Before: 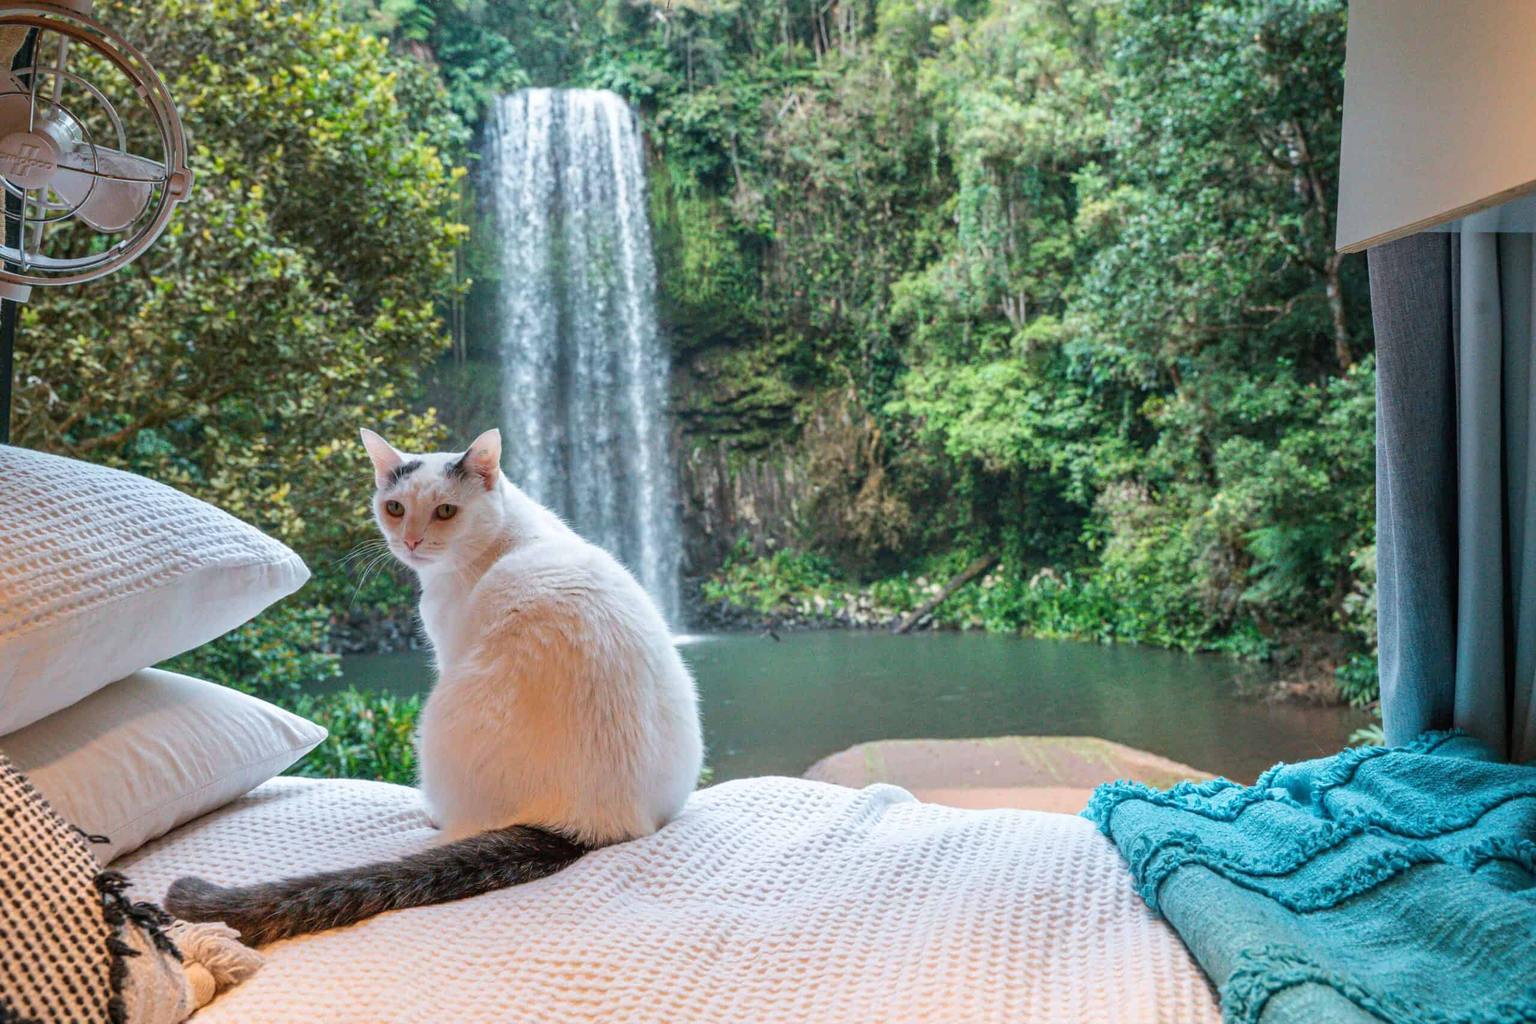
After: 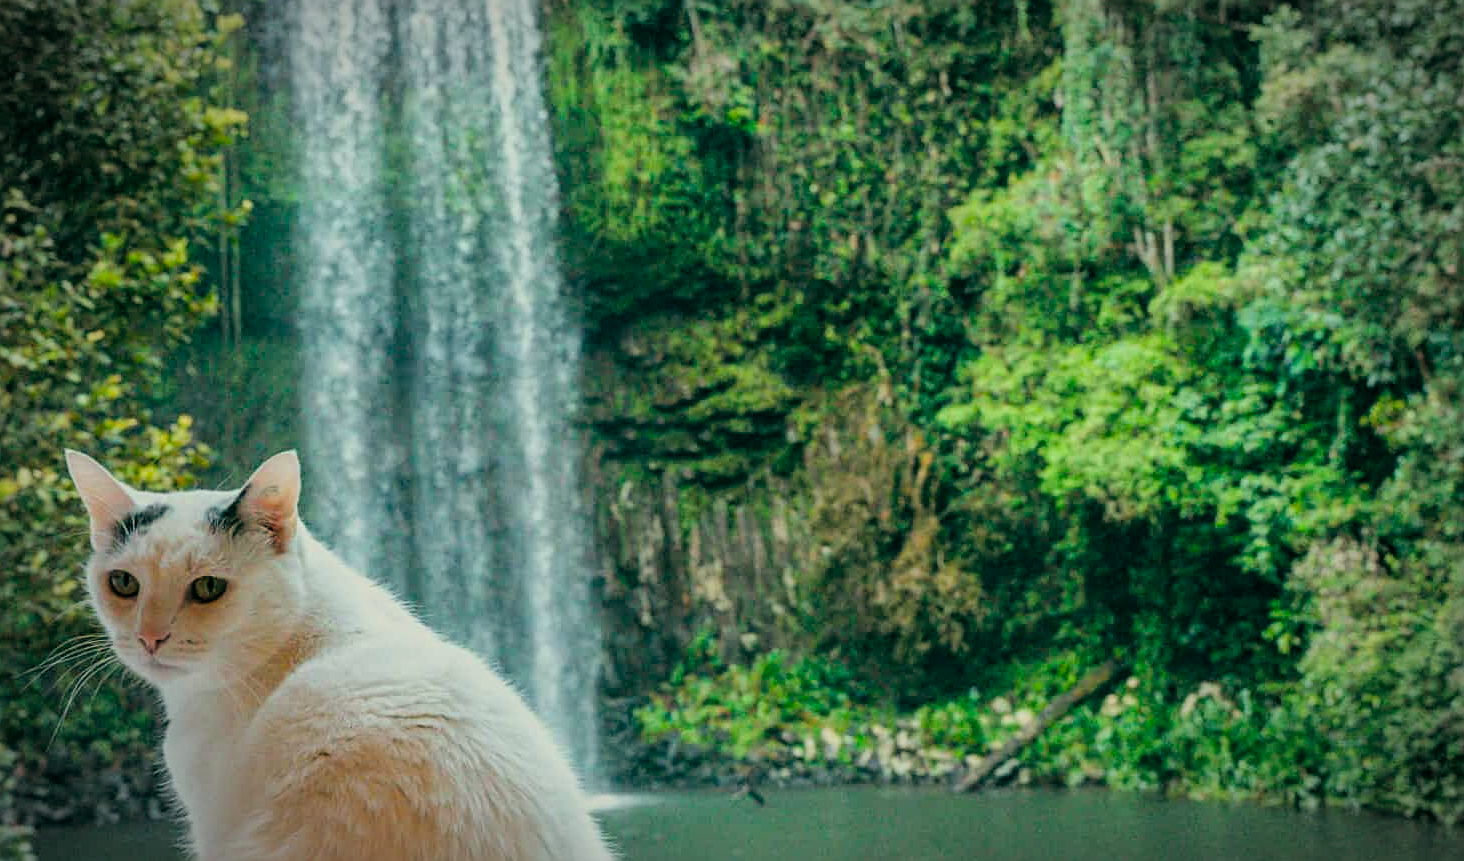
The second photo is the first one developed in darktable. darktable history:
sharpen: radius 2.167, amount 0.381, threshold 0
color balance: lift [1.005, 0.99, 1.007, 1.01], gamma [1, 1.034, 1.032, 0.966], gain [0.873, 1.055, 1.067, 0.933]
crop: left 20.932%, top 15.471%, right 21.848%, bottom 34.081%
vignetting: automatic ratio true
filmic rgb: black relative exposure -7.75 EV, white relative exposure 4.4 EV, threshold 3 EV, target black luminance 0%, hardness 3.76, latitude 50.51%, contrast 1.074, highlights saturation mix 10%, shadows ↔ highlights balance -0.22%, color science v4 (2020), enable highlight reconstruction true
